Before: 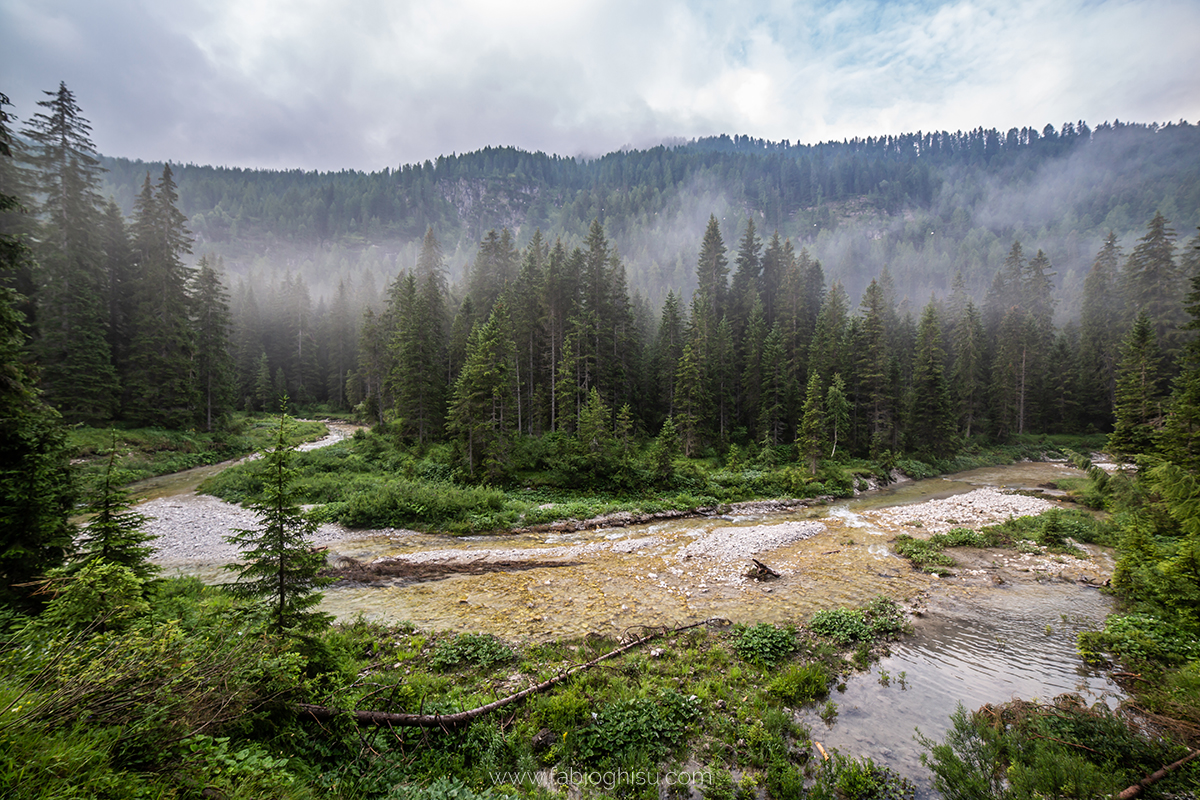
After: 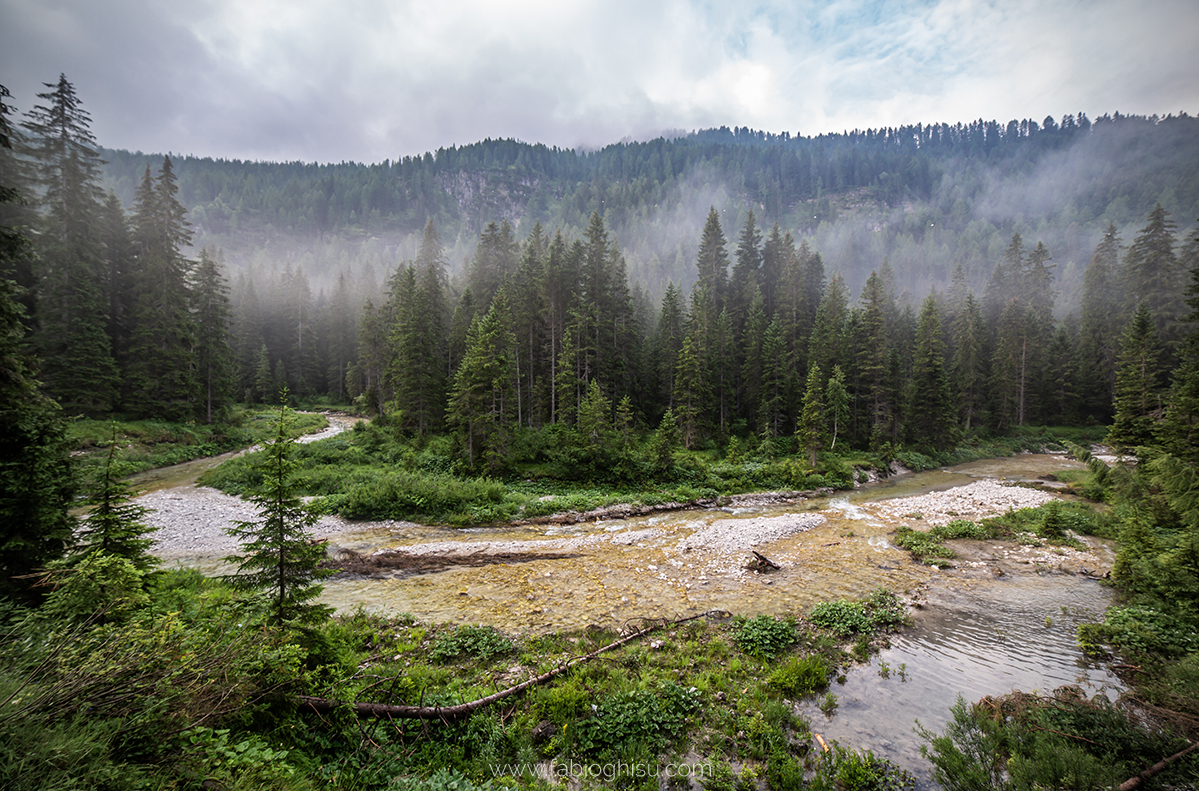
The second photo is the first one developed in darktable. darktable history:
vignetting: on, module defaults
crop: top 1.049%, right 0.001%
